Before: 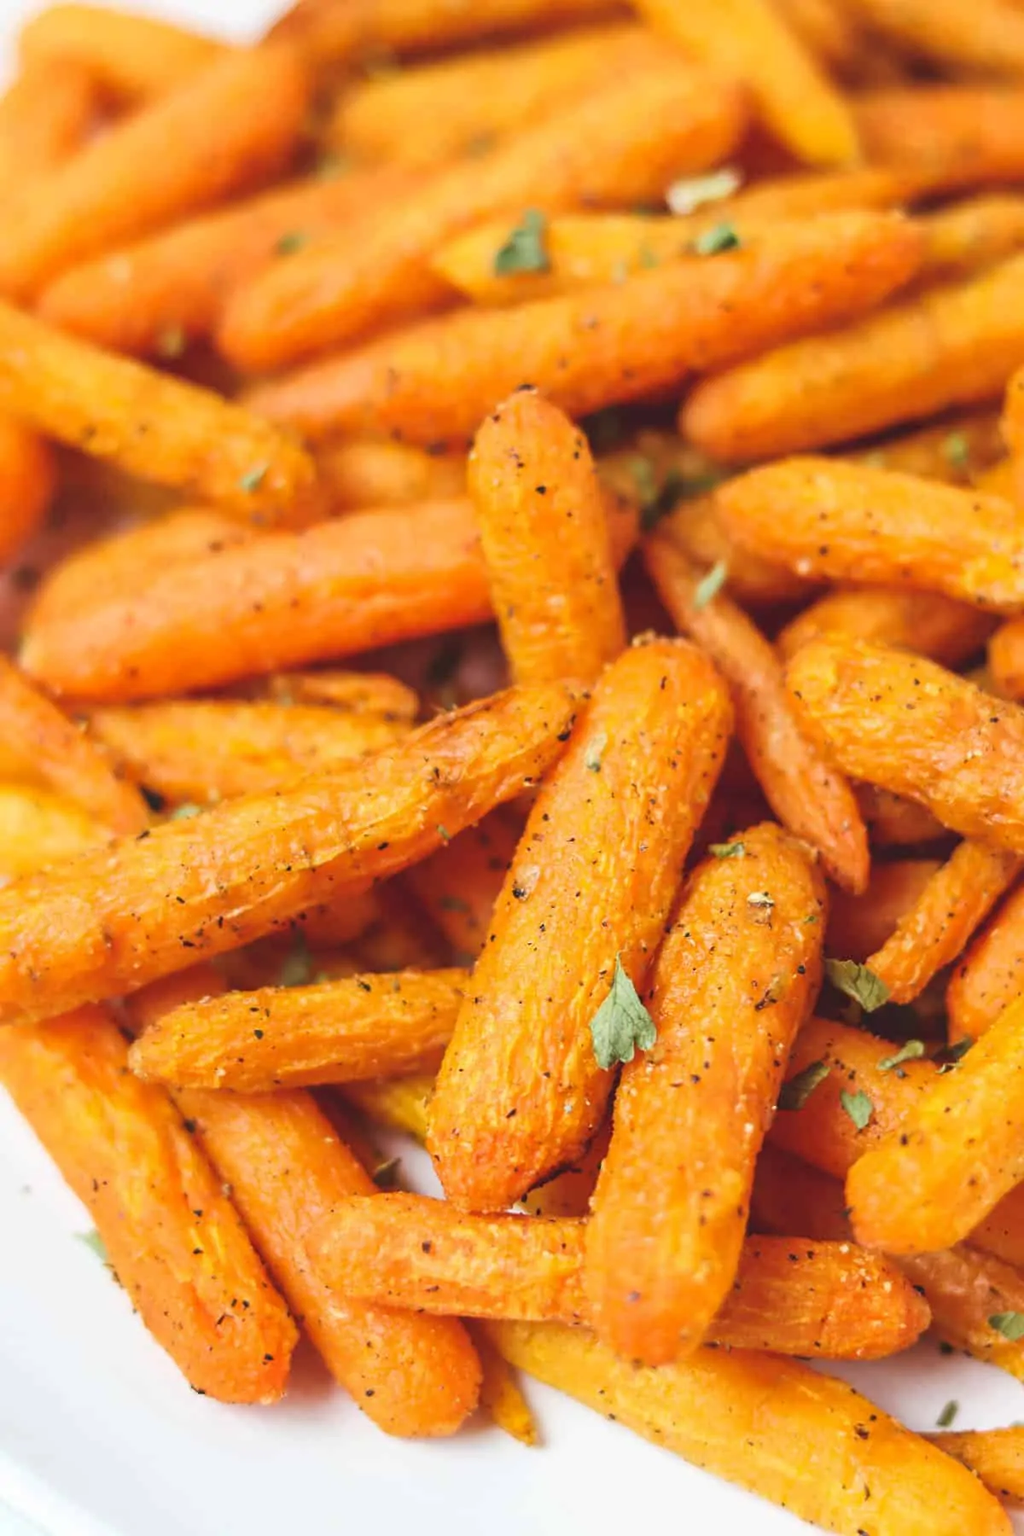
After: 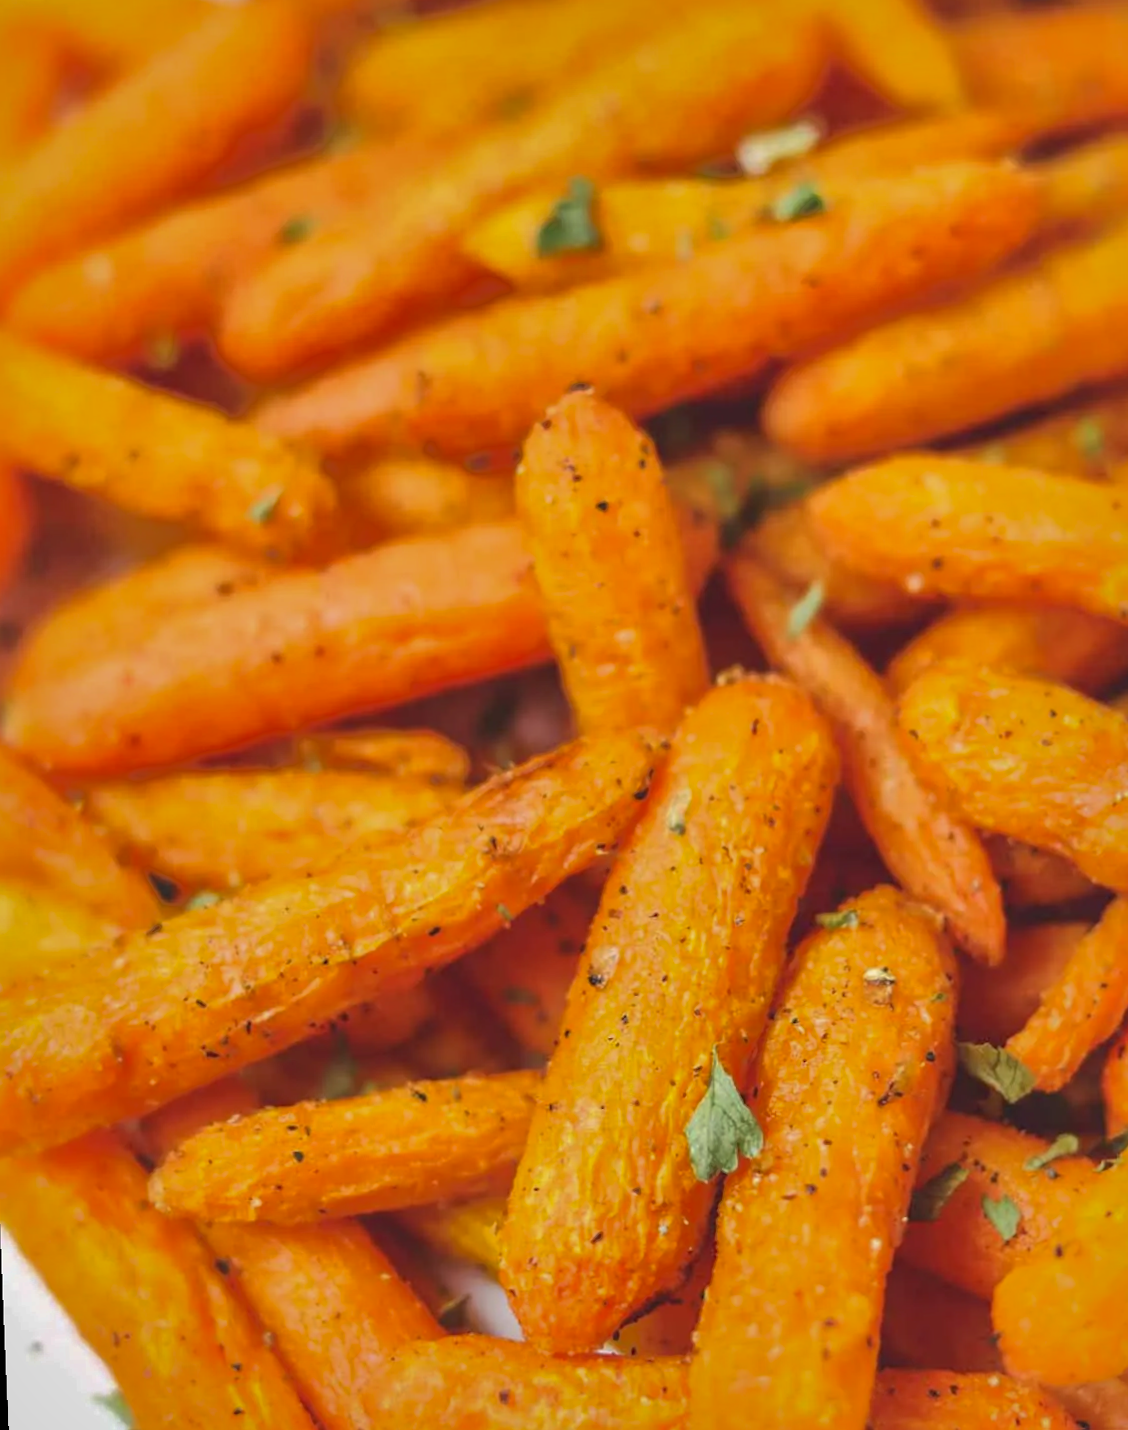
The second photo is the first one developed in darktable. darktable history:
crop and rotate: angle 0.2°, left 0.275%, right 3.127%, bottom 14.18%
shadows and highlights: shadows 38.43, highlights -74.54
rotate and perspective: rotation -2.12°, lens shift (vertical) 0.009, lens shift (horizontal) -0.008, automatic cropping original format, crop left 0.036, crop right 0.964, crop top 0.05, crop bottom 0.959
tone equalizer: on, module defaults
